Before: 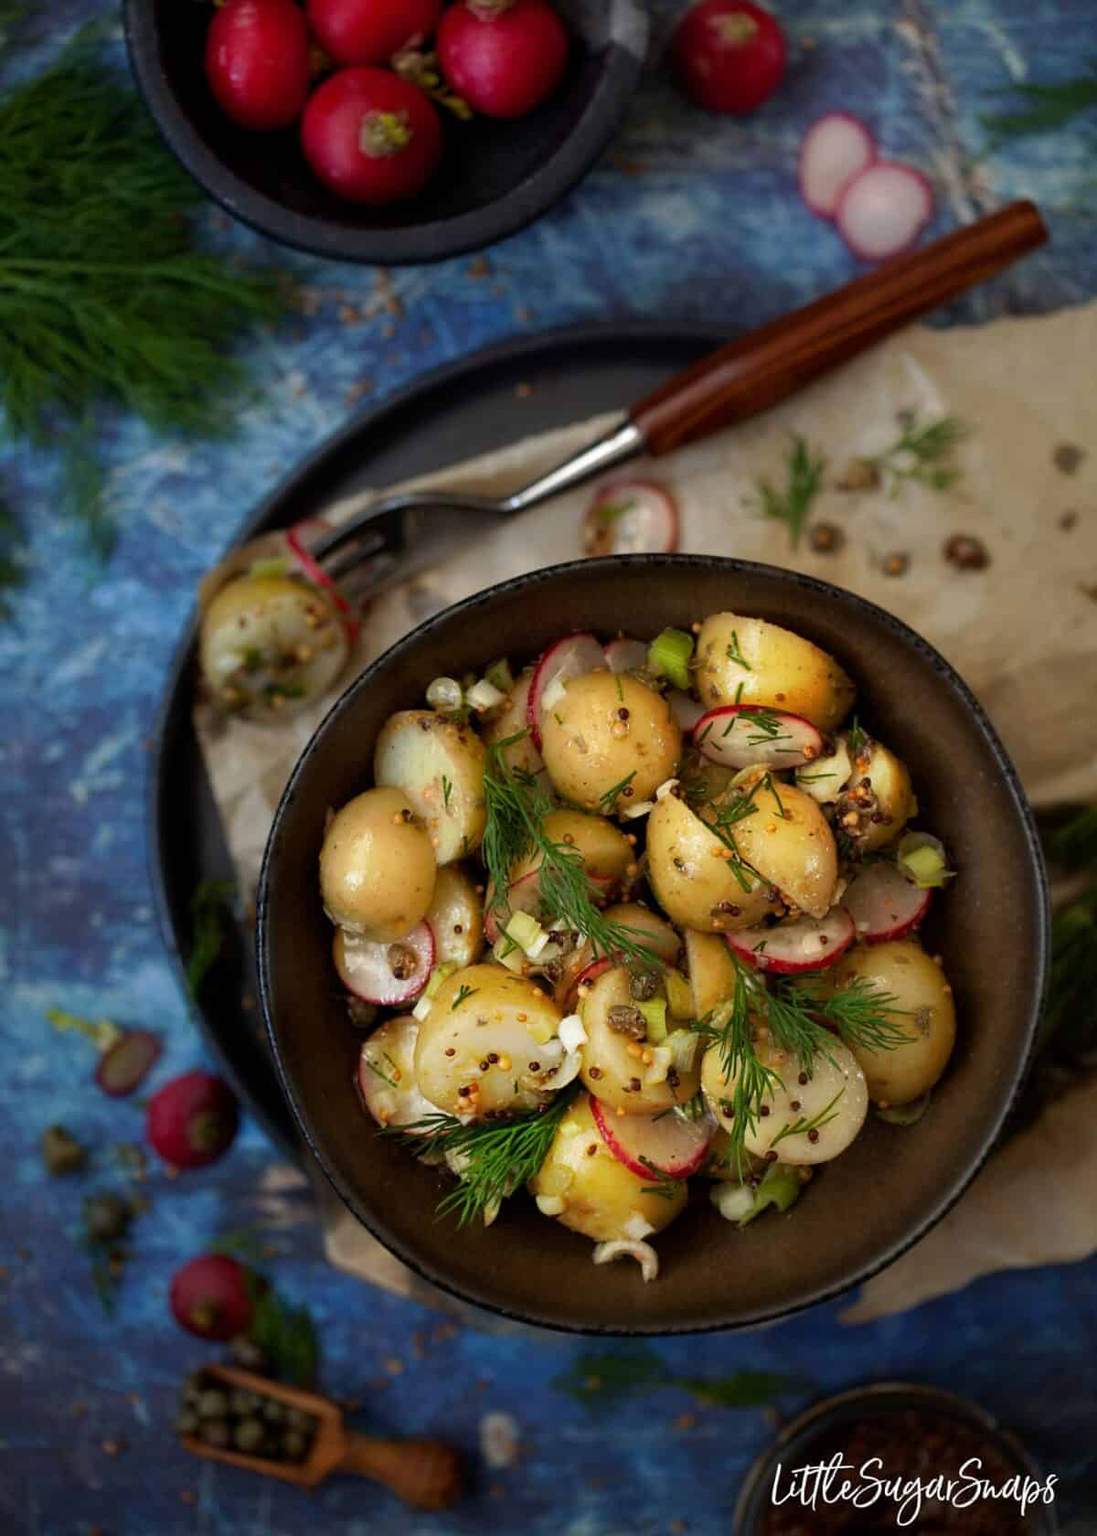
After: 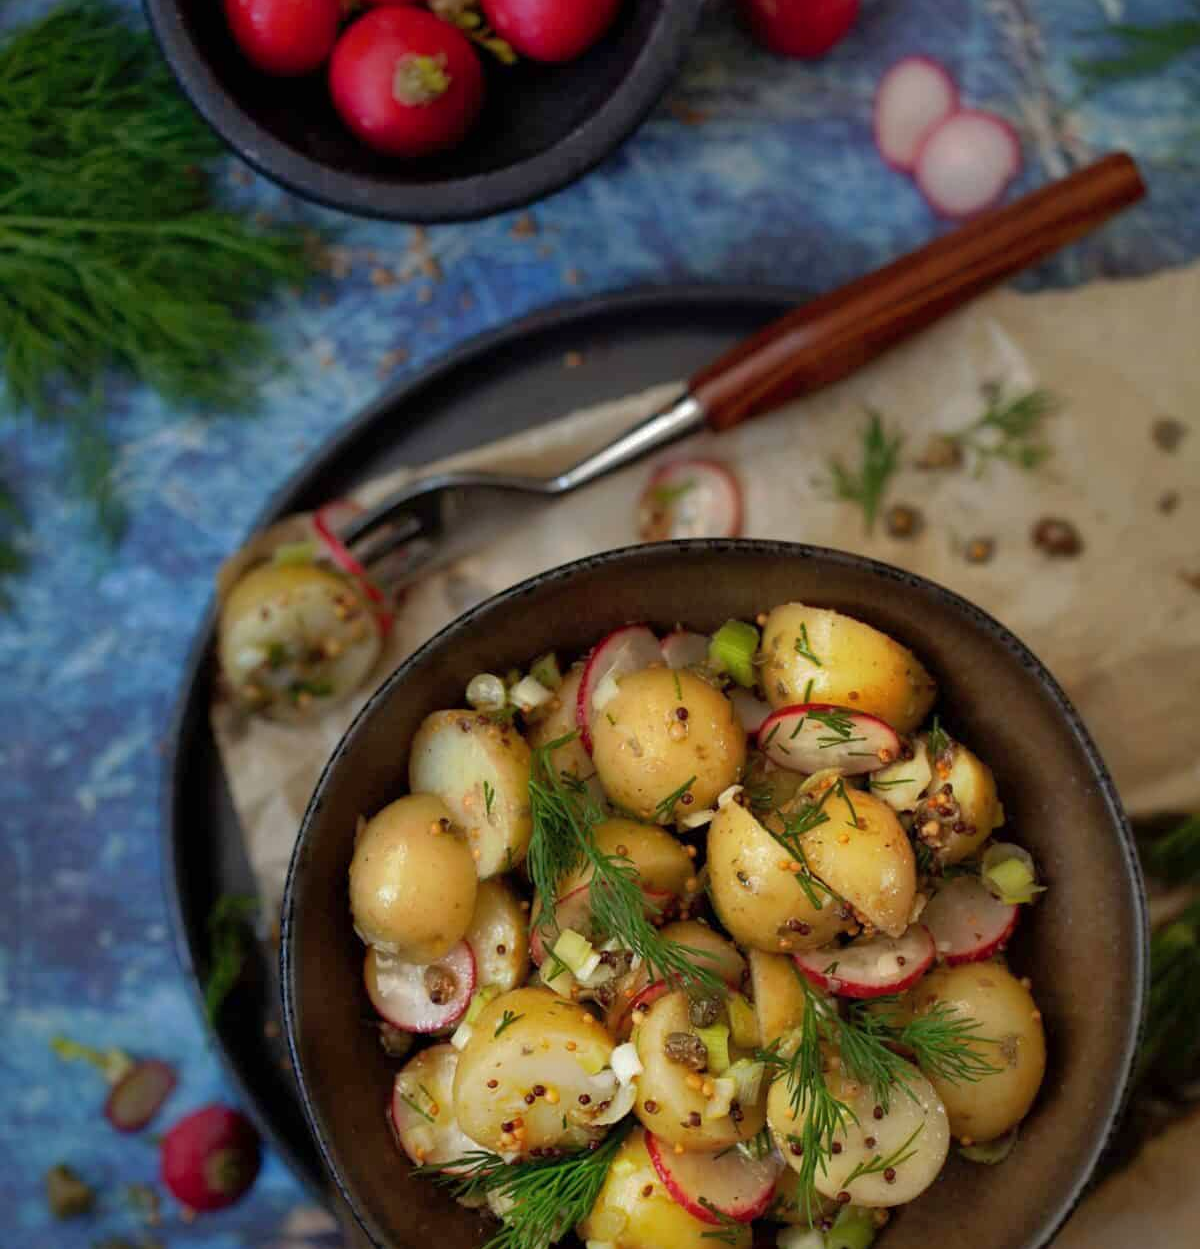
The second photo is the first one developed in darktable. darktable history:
shadows and highlights: on, module defaults
crop: top 4.002%, bottom 21.644%
